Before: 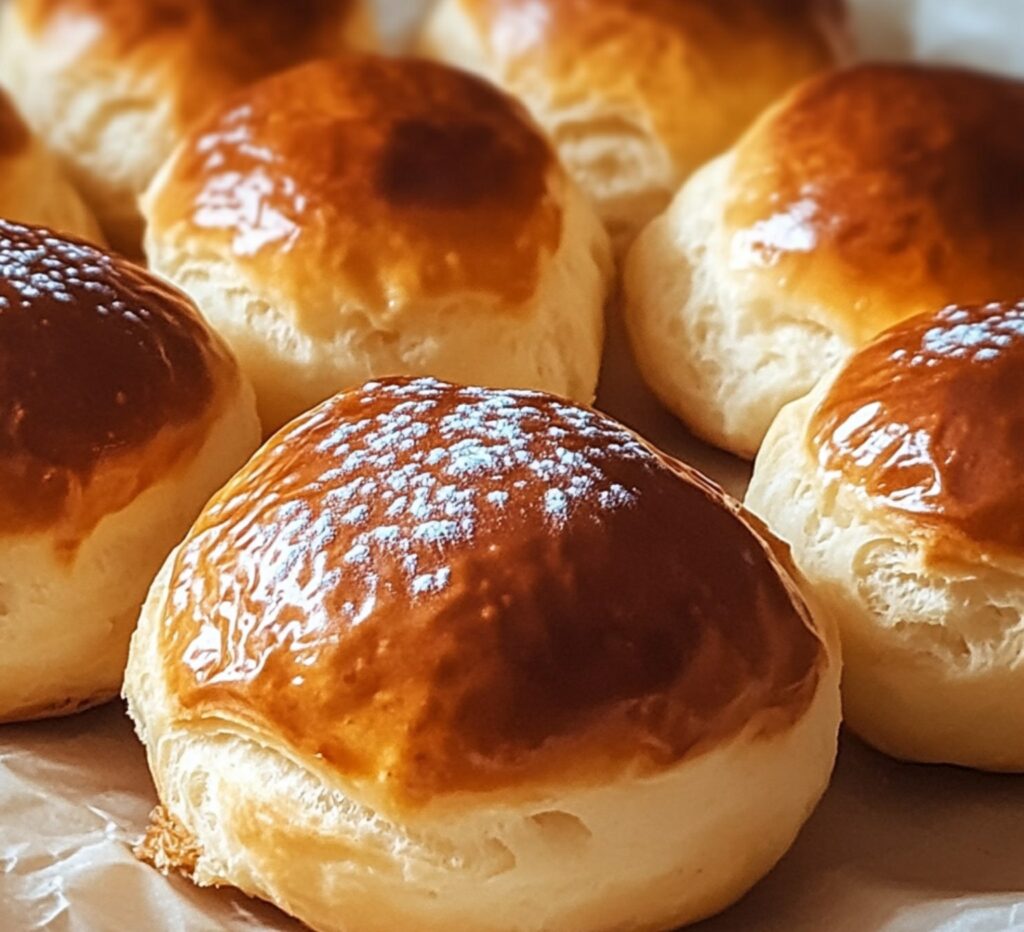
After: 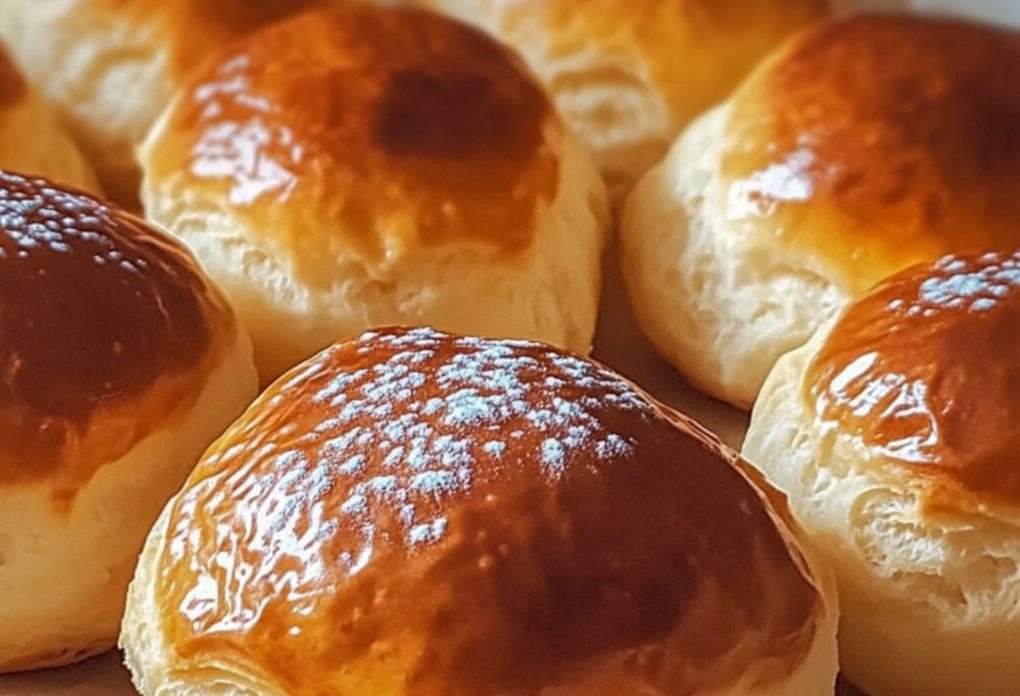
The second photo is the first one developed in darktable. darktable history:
shadows and highlights: highlights -60
crop: left 0.387%, top 5.469%, bottom 19.809%
